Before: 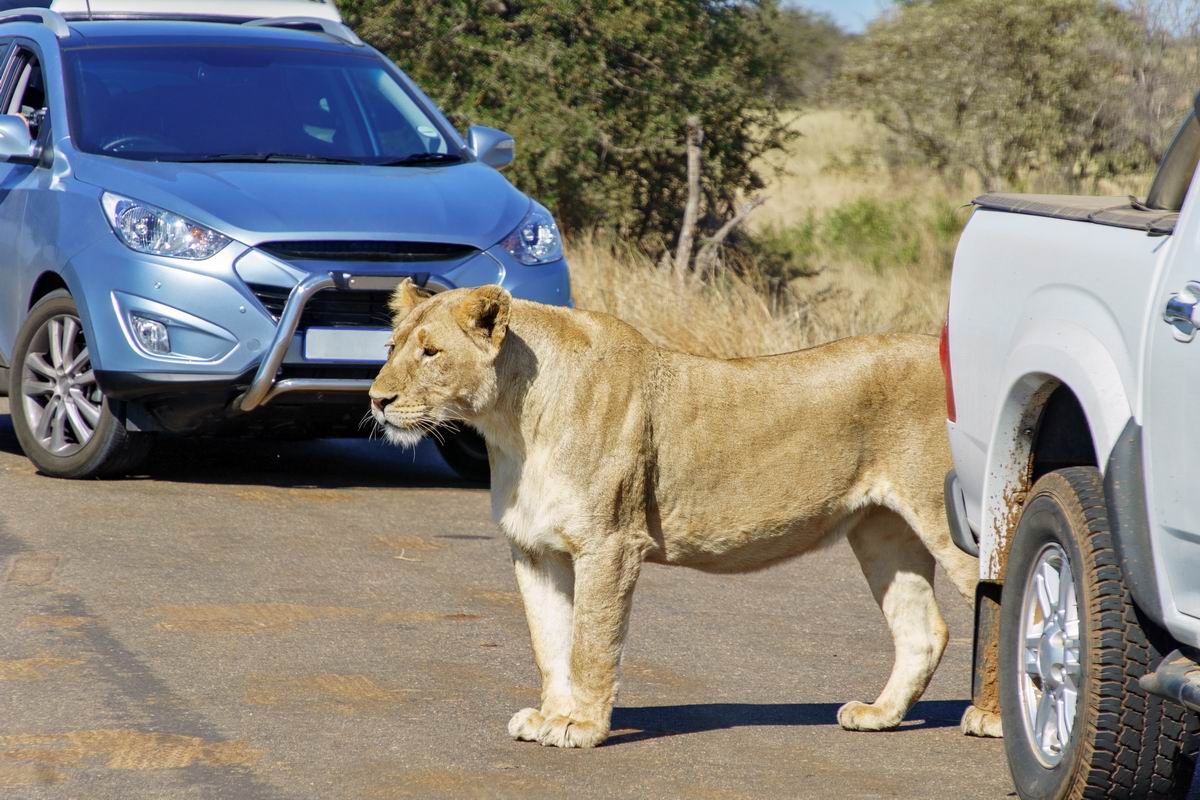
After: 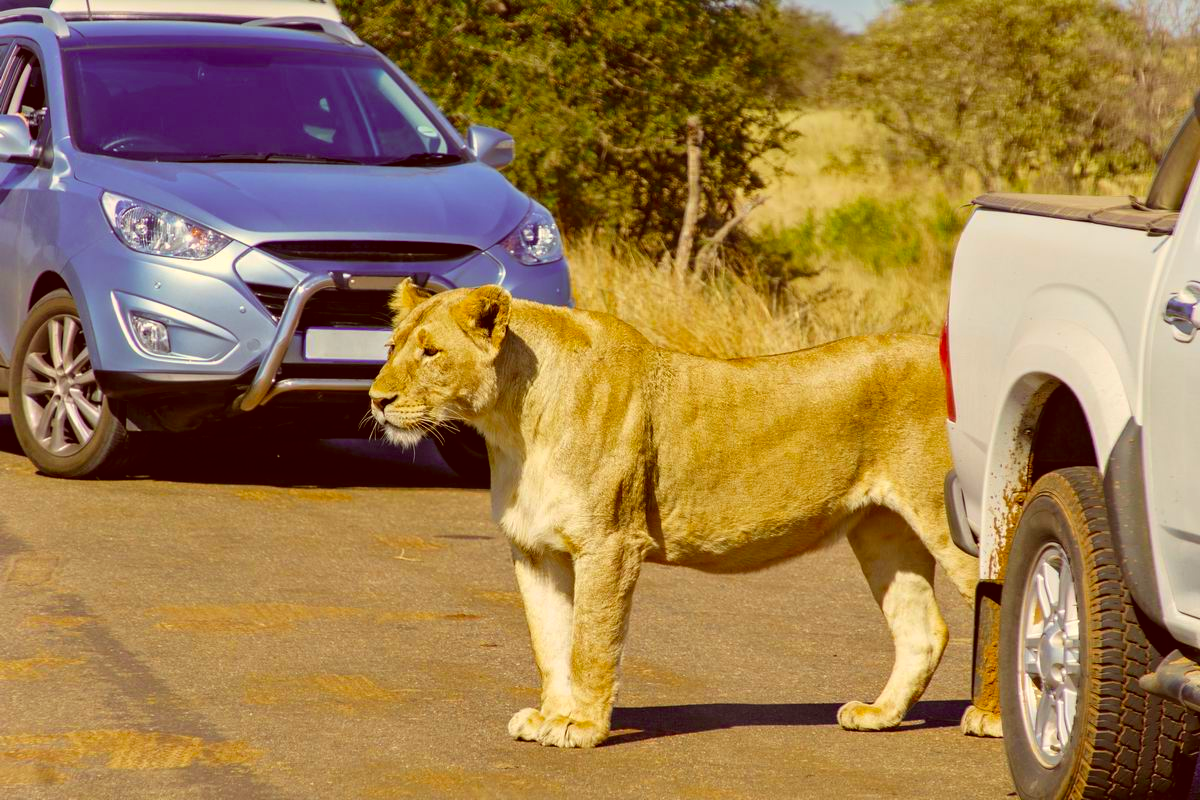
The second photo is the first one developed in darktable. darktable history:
color correction: highlights a* 1.12, highlights b* 24.26, shadows a* 15.58, shadows b* 24.26
white balance: red 0.983, blue 1.036
color balance rgb: perceptual saturation grading › global saturation 30%, global vibrance 20%
